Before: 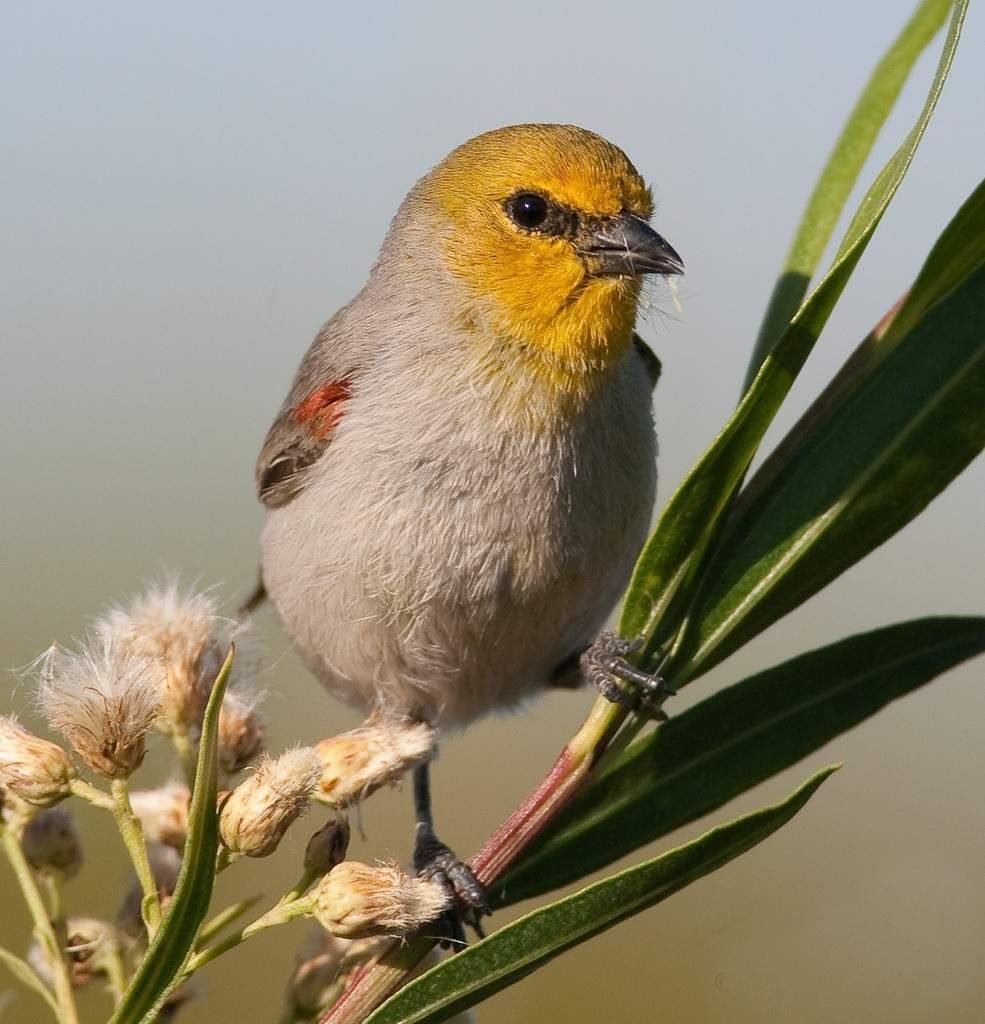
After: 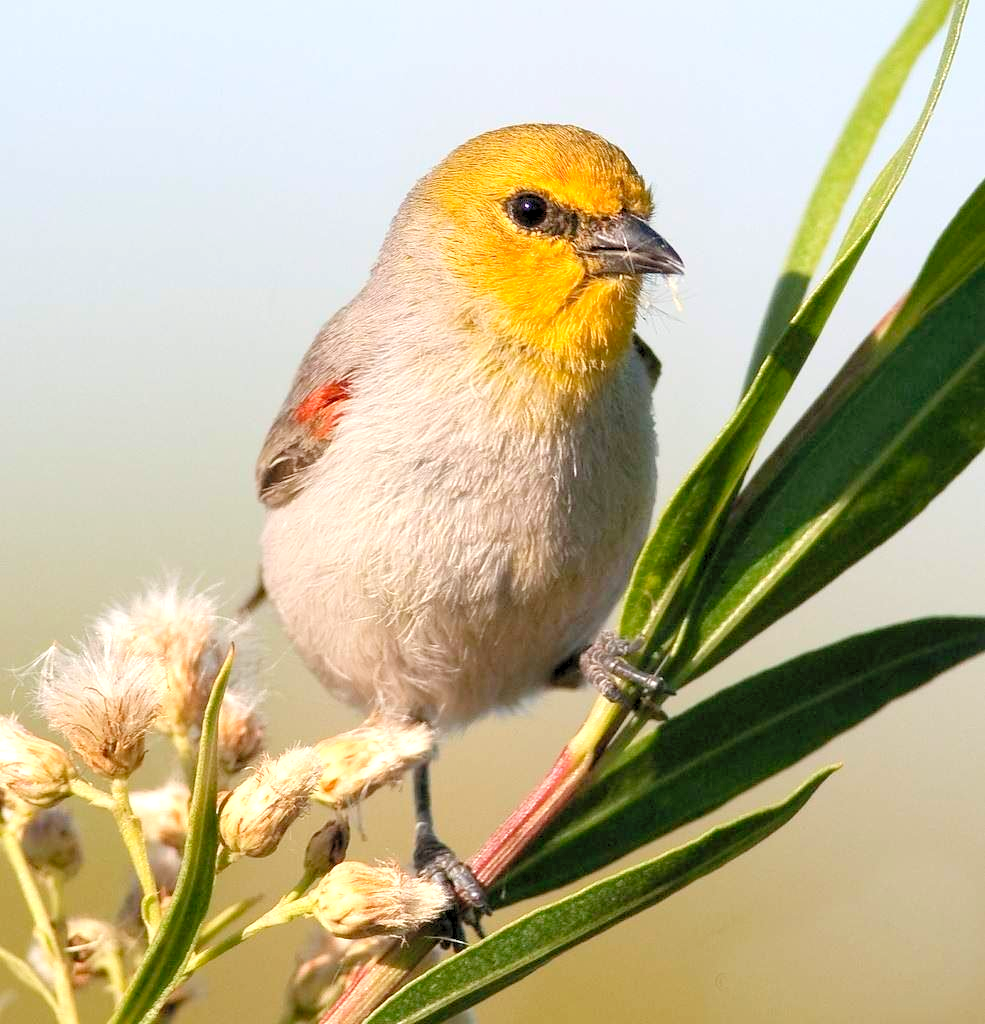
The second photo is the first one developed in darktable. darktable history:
levels: white 99.93%, levels [0.036, 0.364, 0.827]
